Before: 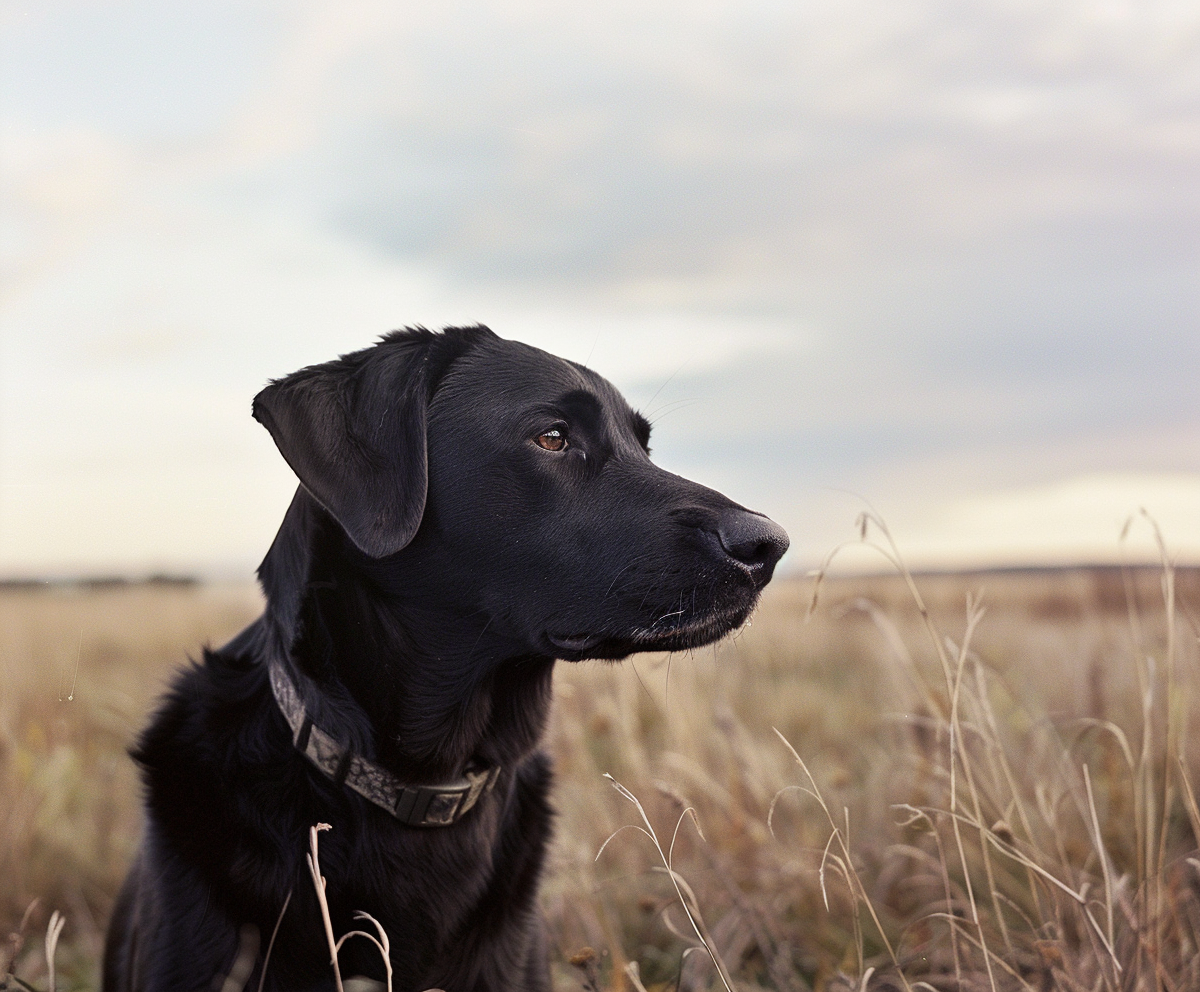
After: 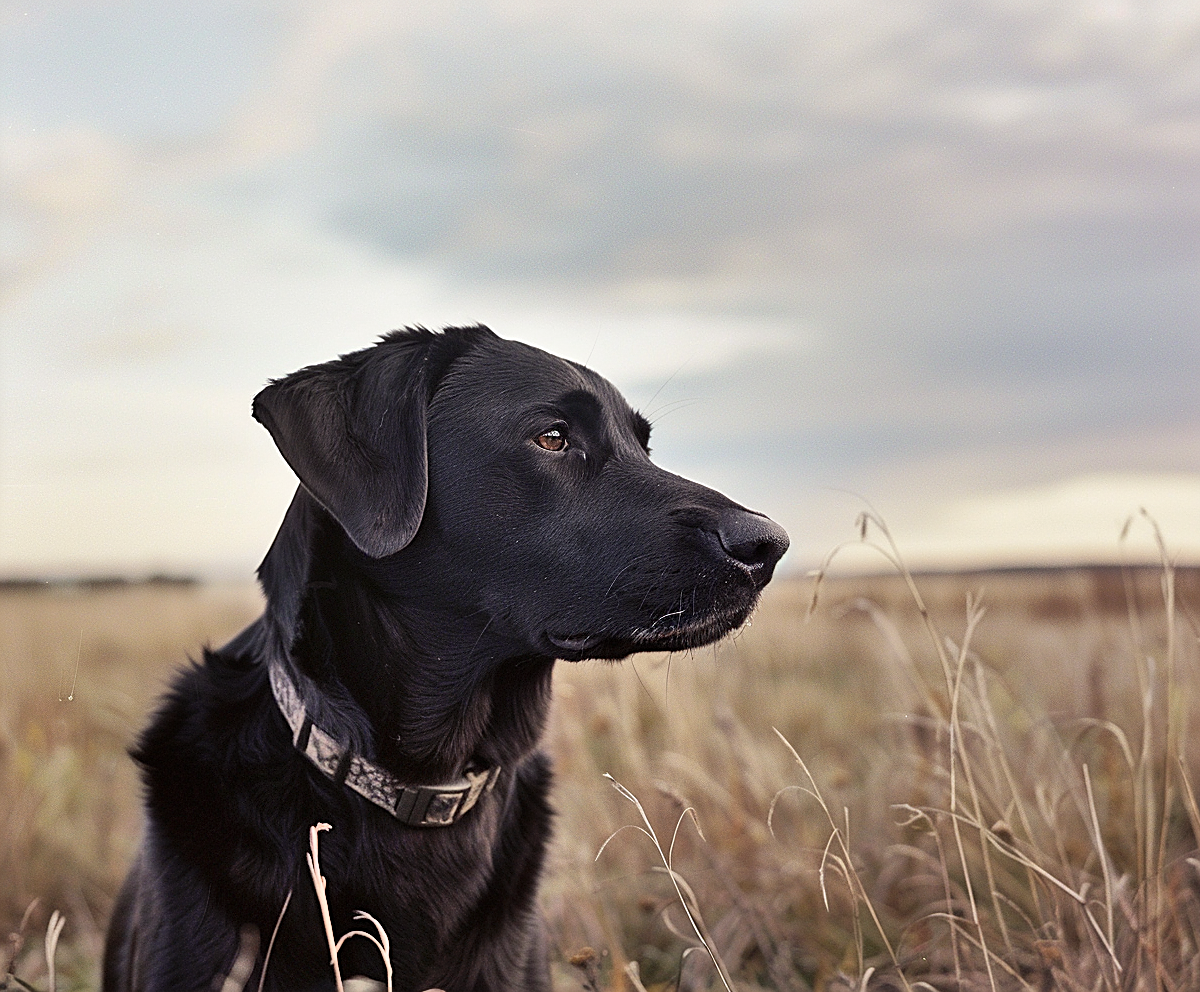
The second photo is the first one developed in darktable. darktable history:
sharpen: on, module defaults
shadows and highlights: shadows 58.32, soften with gaussian
